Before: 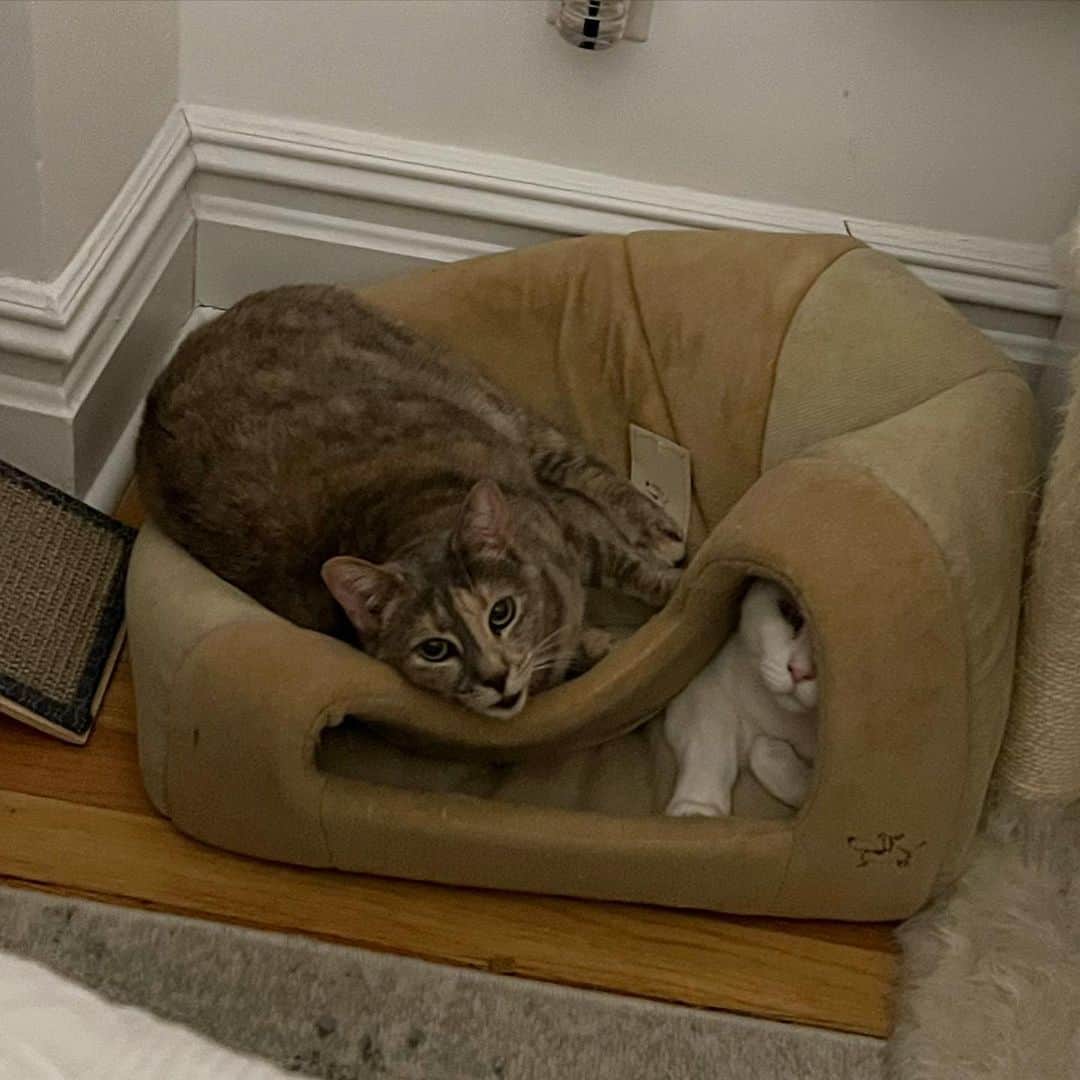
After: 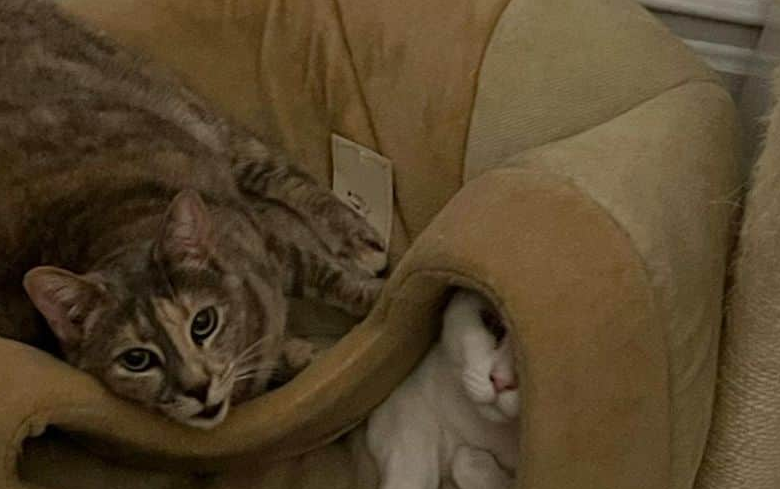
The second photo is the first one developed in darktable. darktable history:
crop and rotate: left 27.74%, top 26.899%, bottom 27.8%
